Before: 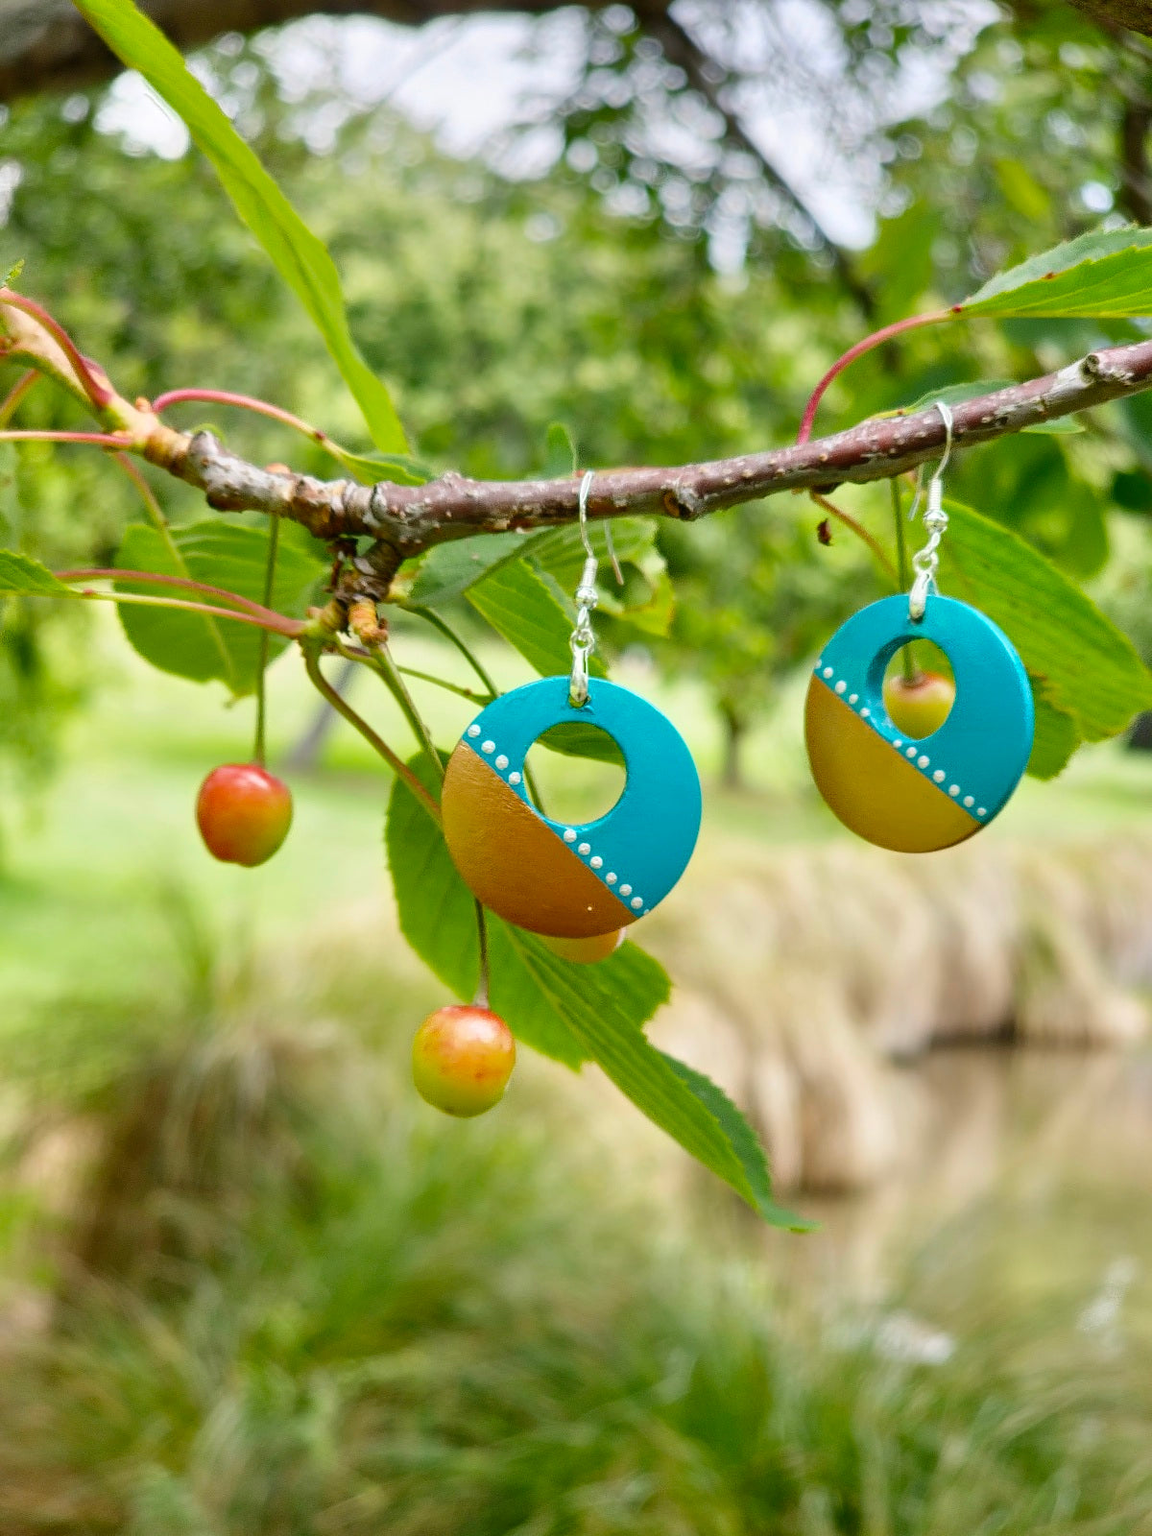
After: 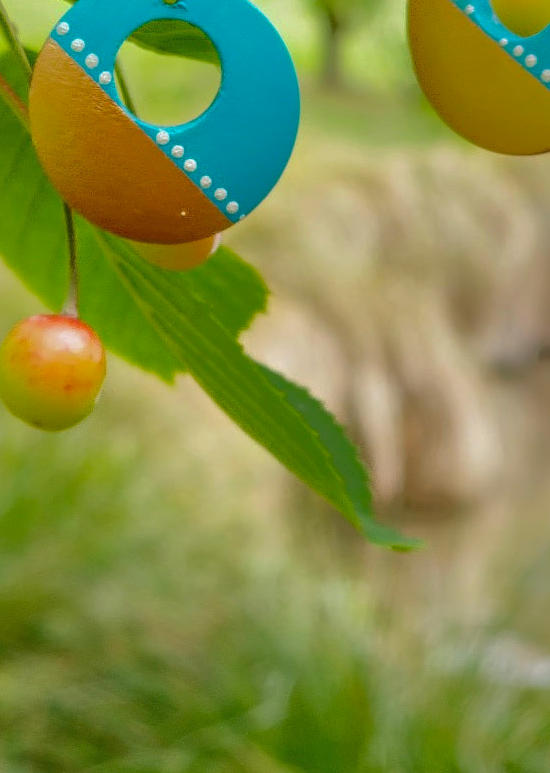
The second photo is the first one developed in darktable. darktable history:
shadows and highlights: shadows 38.43, highlights -74.54
crop: left 35.976%, top 45.819%, right 18.162%, bottom 5.807%
